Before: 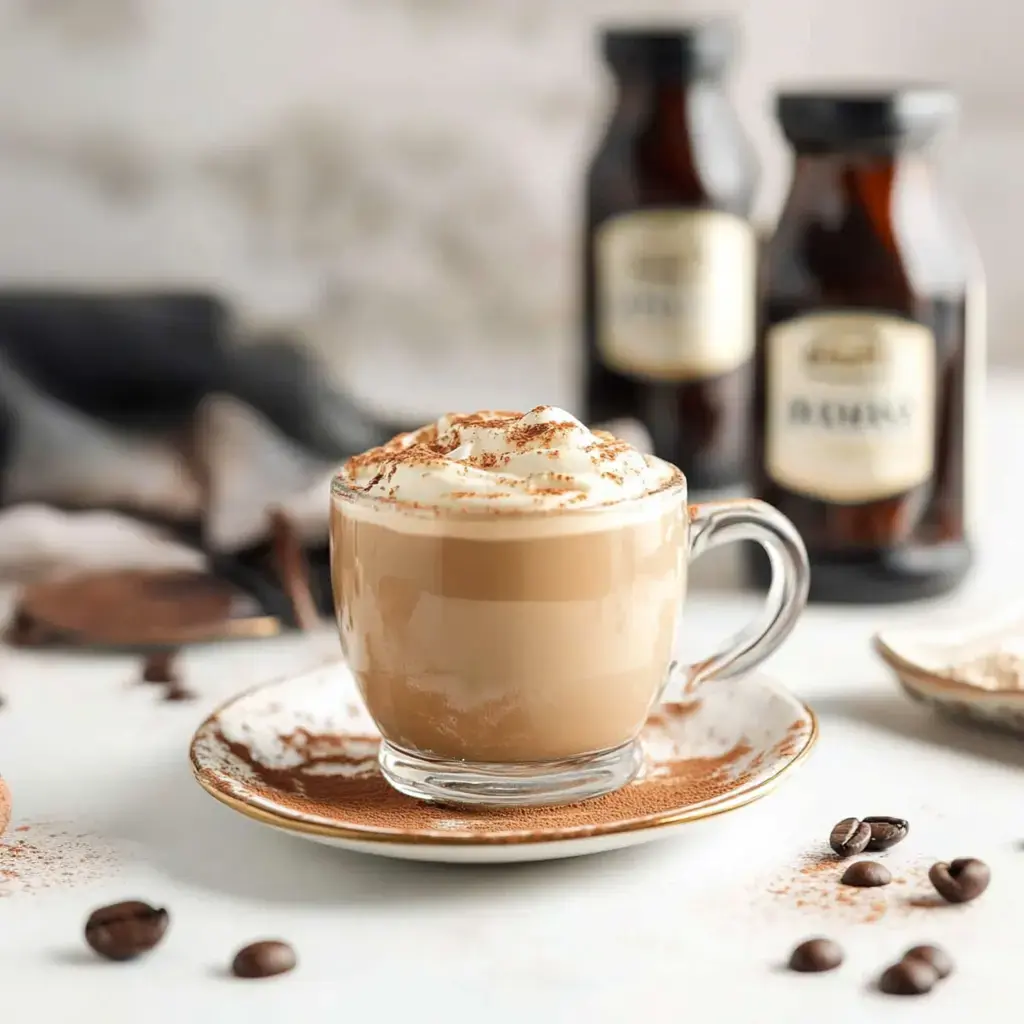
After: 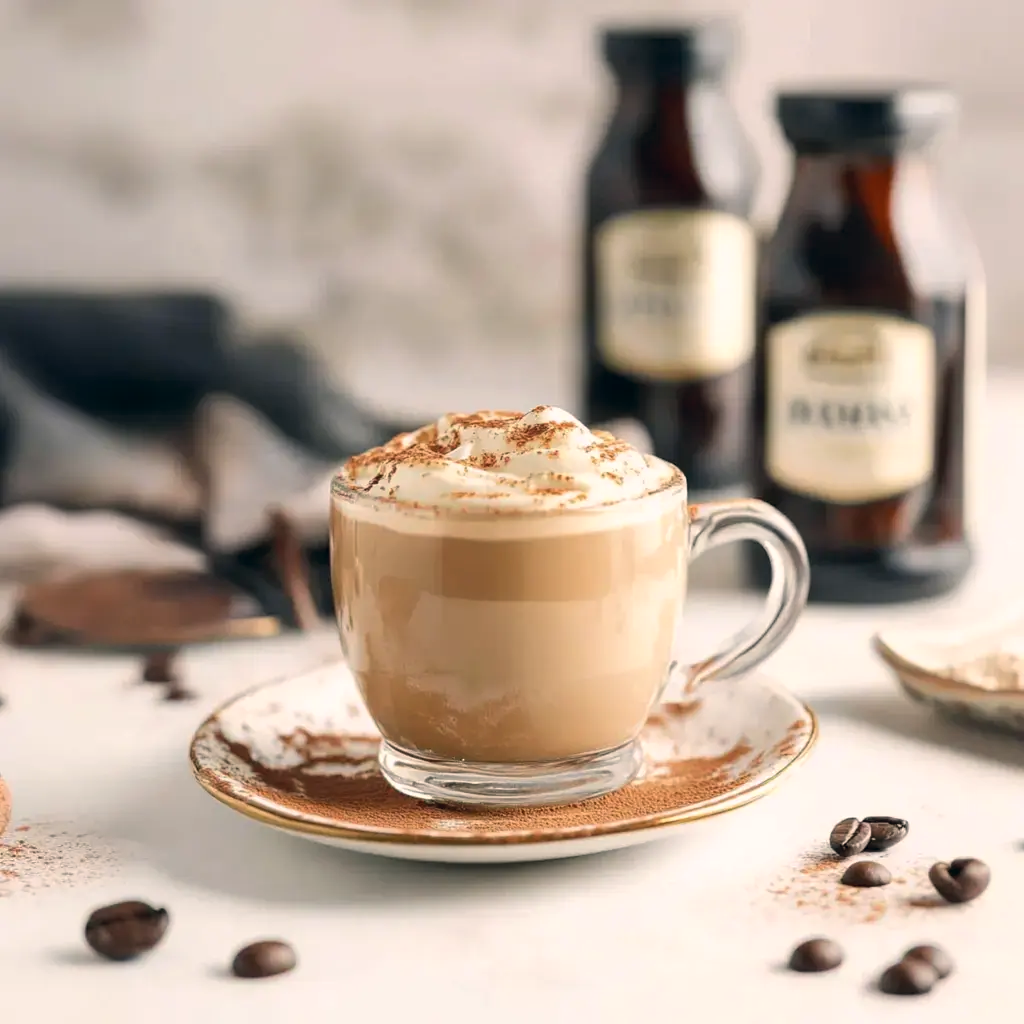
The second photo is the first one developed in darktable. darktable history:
color correction: highlights a* 5.4, highlights b* 5.32, shadows a* -4.77, shadows b* -5.11
